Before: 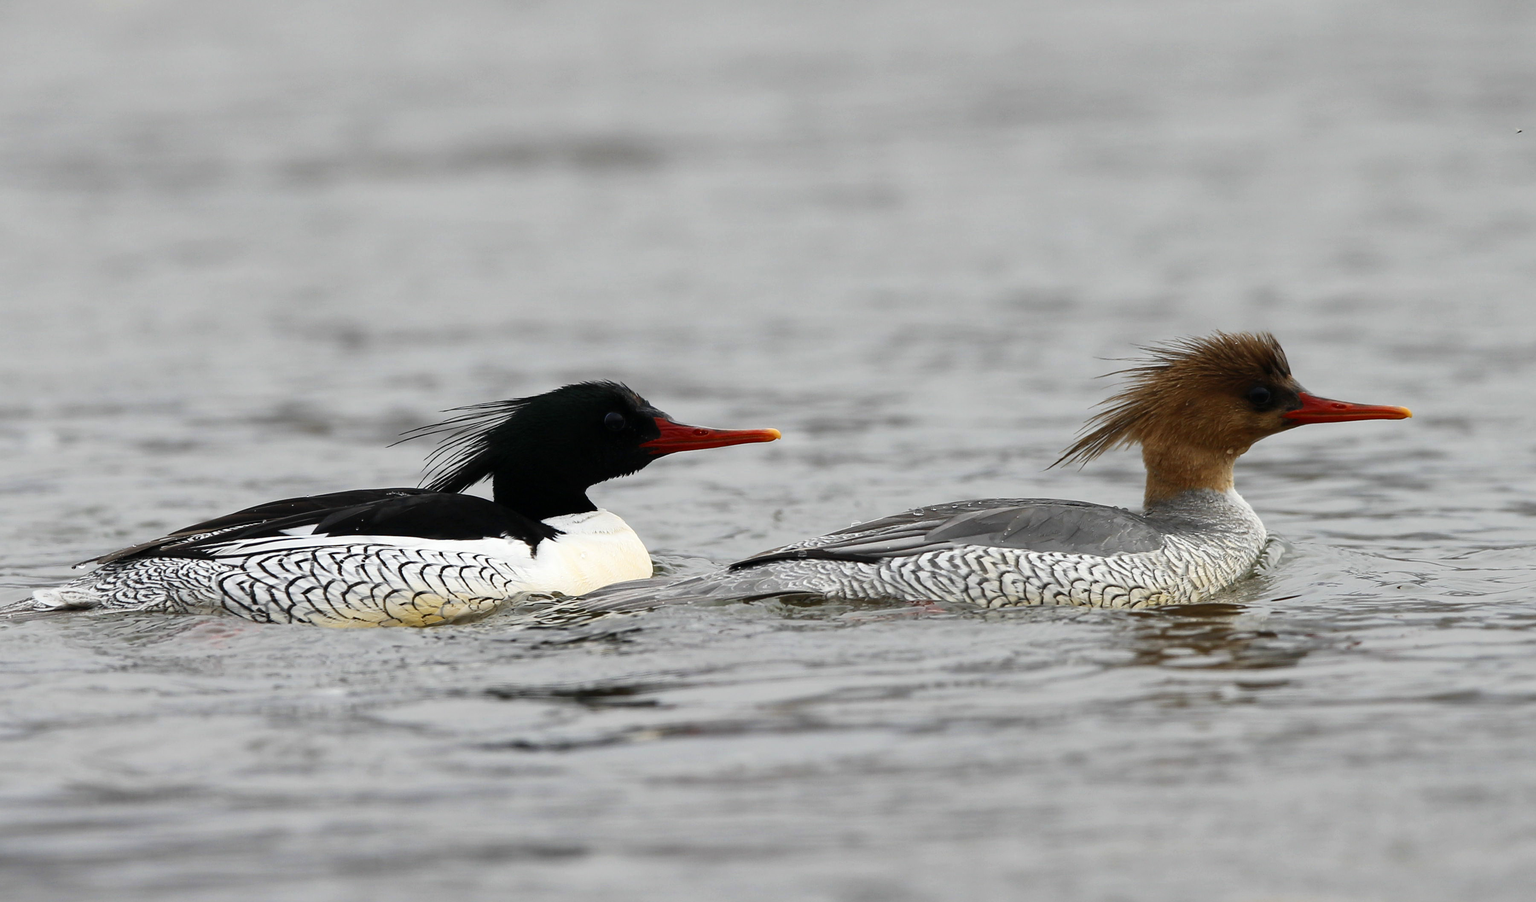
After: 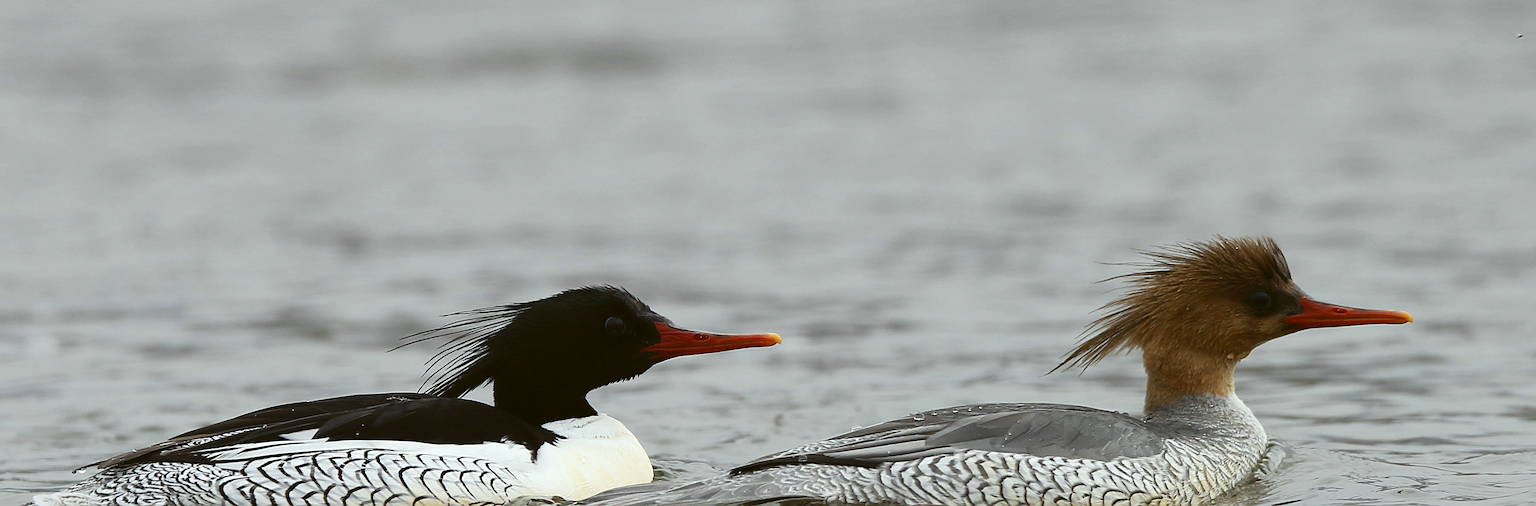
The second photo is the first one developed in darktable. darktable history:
local contrast: mode bilateral grid, contrast 15, coarseness 36, detail 105%, midtone range 0.2
sharpen: on, module defaults
crop and rotate: top 10.605%, bottom 33.274%
color balance: lift [1.004, 1.002, 1.002, 0.998], gamma [1, 1.007, 1.002, 0.993], gain [1, 0.977, 1.013, 1.023], contrast -3.64%
